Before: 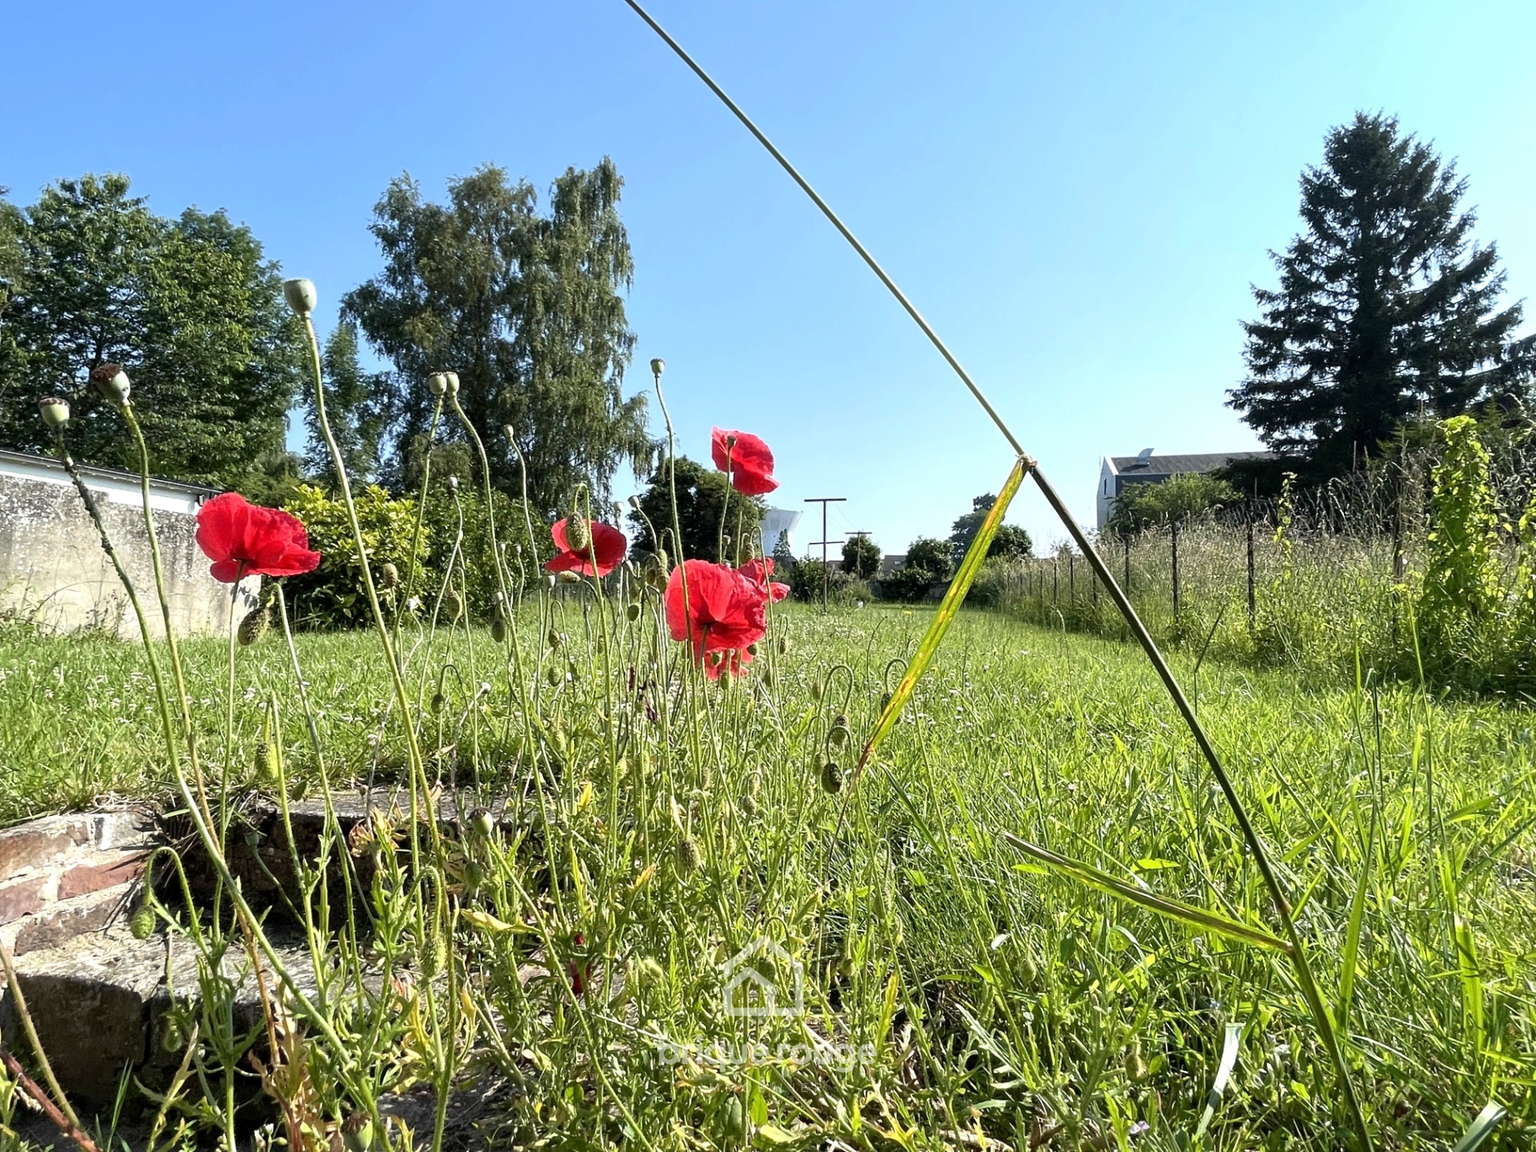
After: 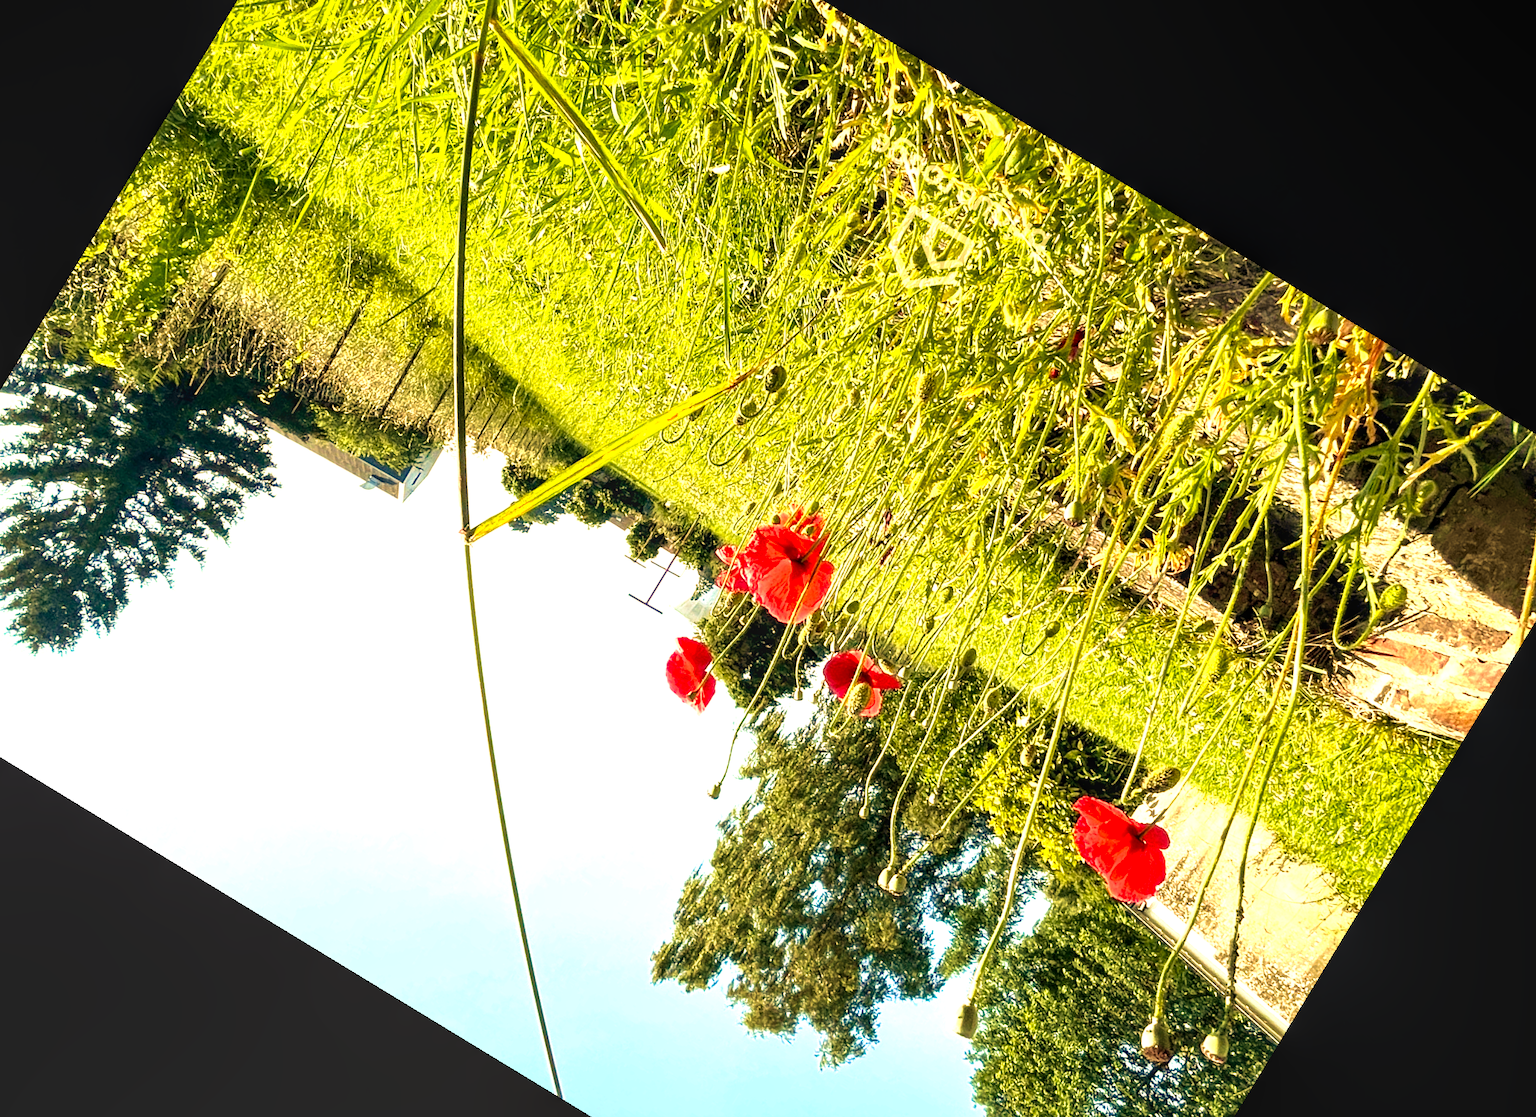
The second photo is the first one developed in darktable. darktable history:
white balance: red 1.138, green 0.996, blue 0.812
exposure: black level correction 0, exposure 1.1 EV, compensate exposure bias true, compensate highlight preservation false
local contrast: on, module defaults
velvia: strength 75%
color balance rgb: linear chroma grading › global chroma 8.33%, perceptual saturation grading › global saturation 18.52%, global vibrance 7.87%
contrast equalizer: octaves 7, y [[0.6 ×6], [0.55 ×6], [0 ×6], [0 ×6], [0 ×6]], mix 0.2
crop and rotate: angle 148.68°, left 9.111%, top 15.603%, right 4.588%, bottom 17.041%
